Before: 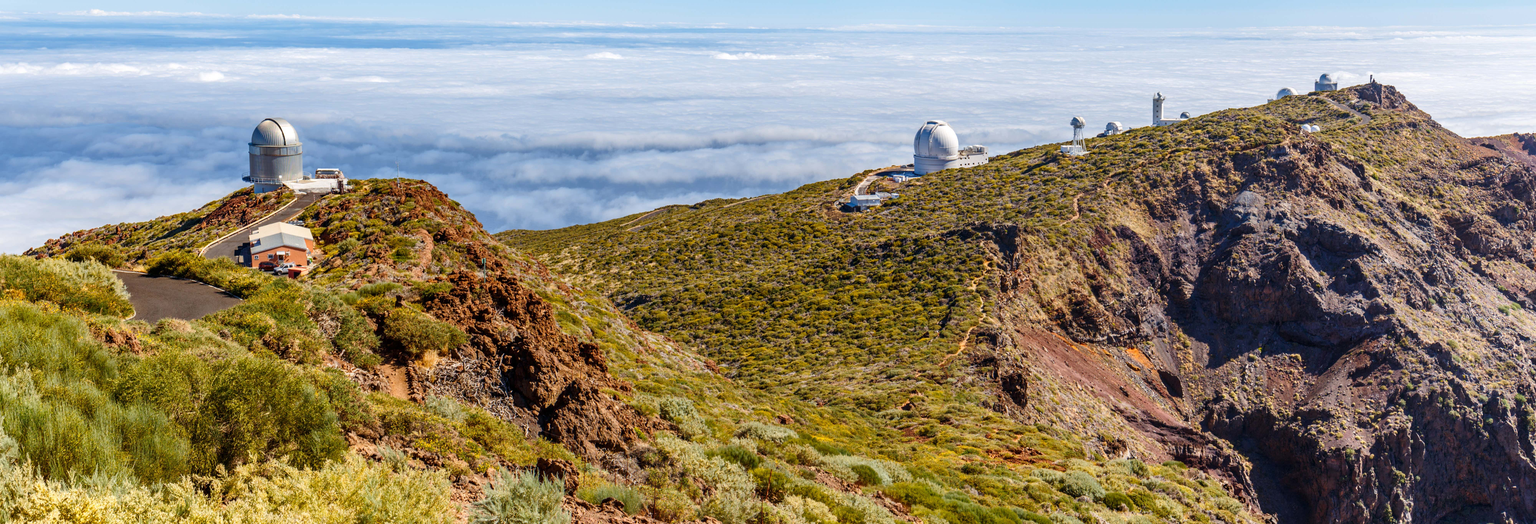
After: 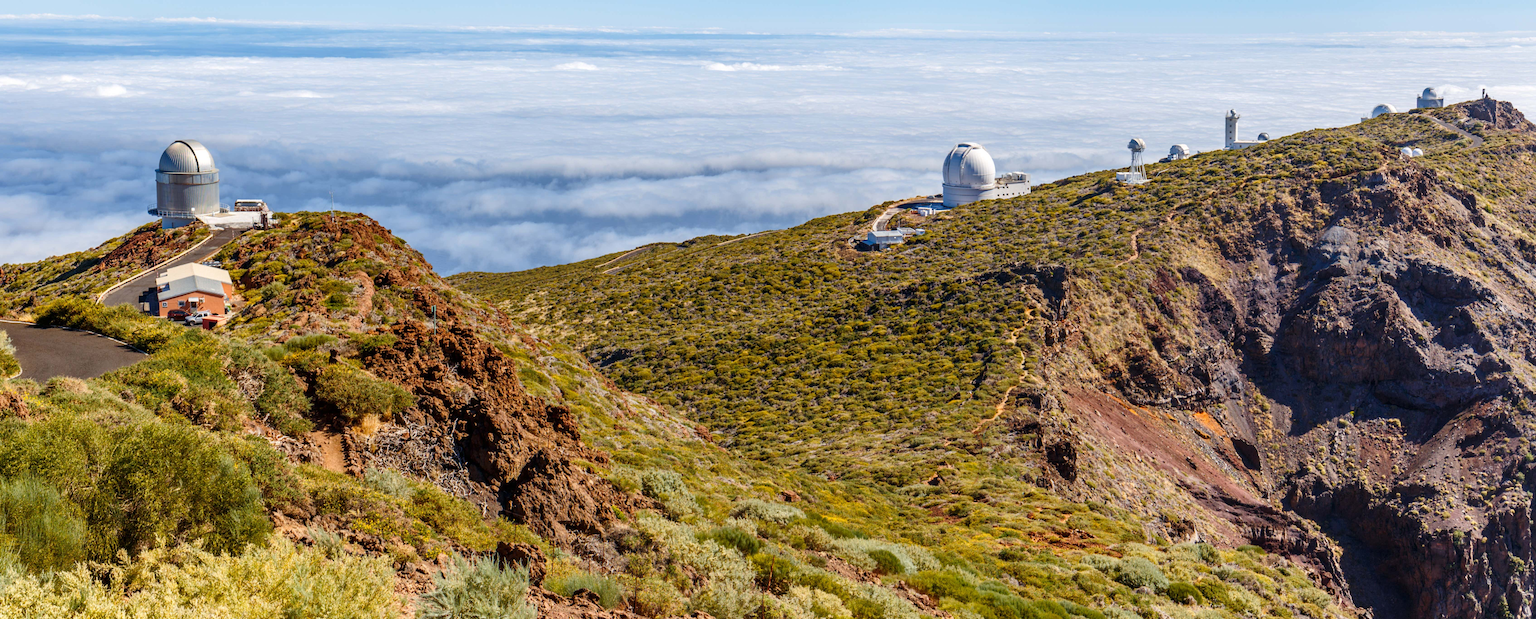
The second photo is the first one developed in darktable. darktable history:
crop: left 7.659%, right 7.812%
